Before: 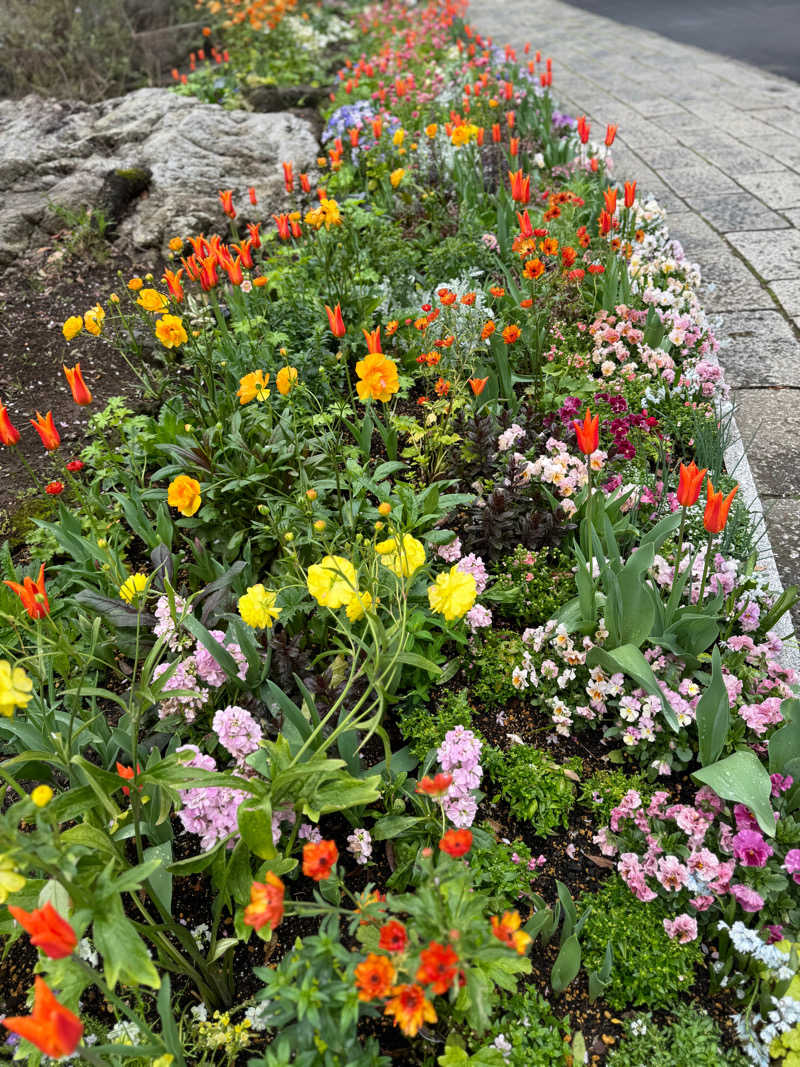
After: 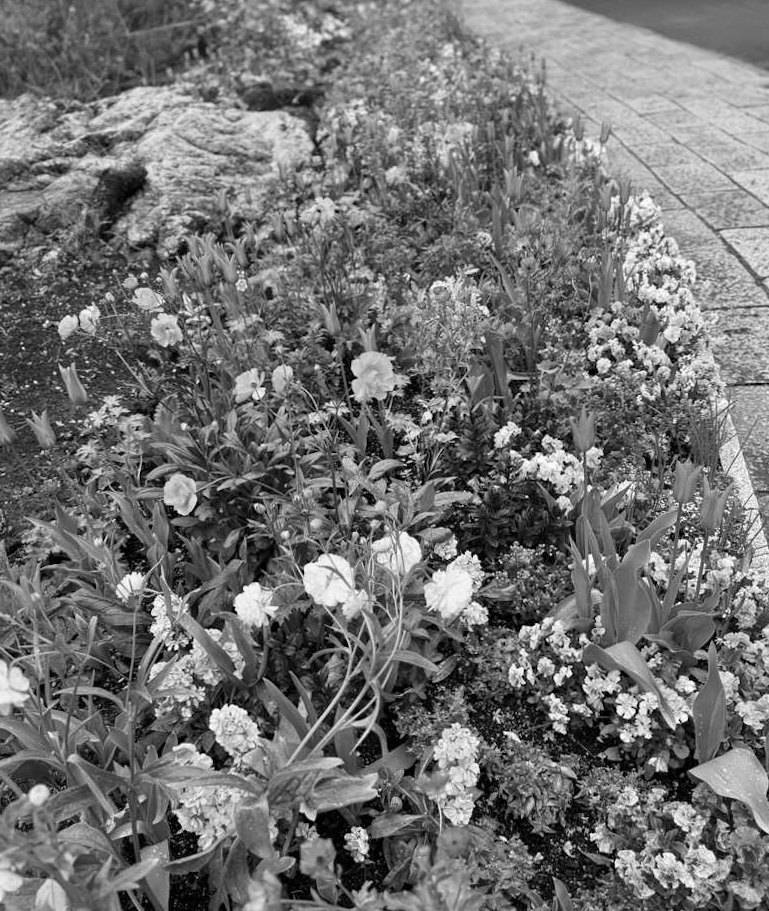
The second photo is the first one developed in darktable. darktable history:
crop and rotate: angle 0.2°, left 0.275%, right 3.127%, bottom 14.18%
monochrome: on, module defaults
